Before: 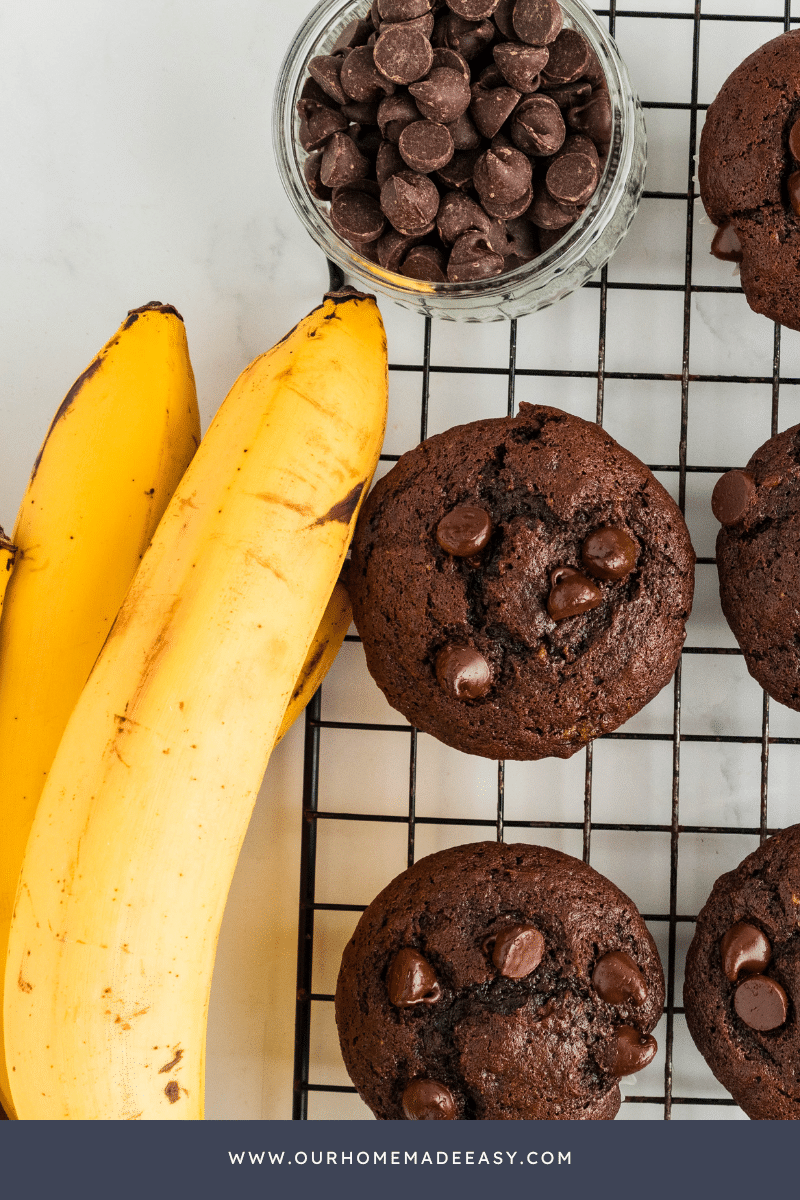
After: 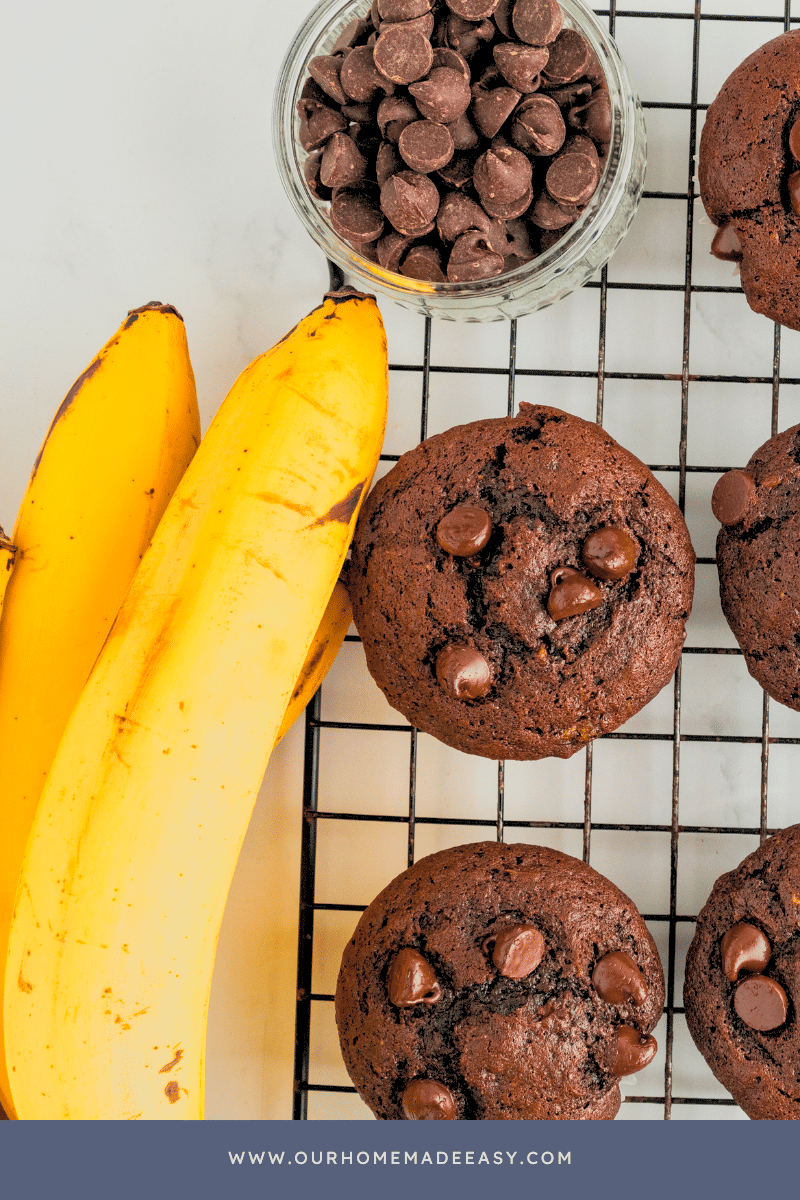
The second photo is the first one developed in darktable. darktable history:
rgb levels: preserve colors sum RGB, levels [[0.038, 0.433, 0.934], [0, 0.5, 1], [0, 0.5, 1]]
lowpass: radius 0.1, contrast 0.85, saturation 1.1, unbound 0
exposure: black level correction 0.001, exposure 0.5 EV, compensate exposure bias true, compensate highlight preservation false
